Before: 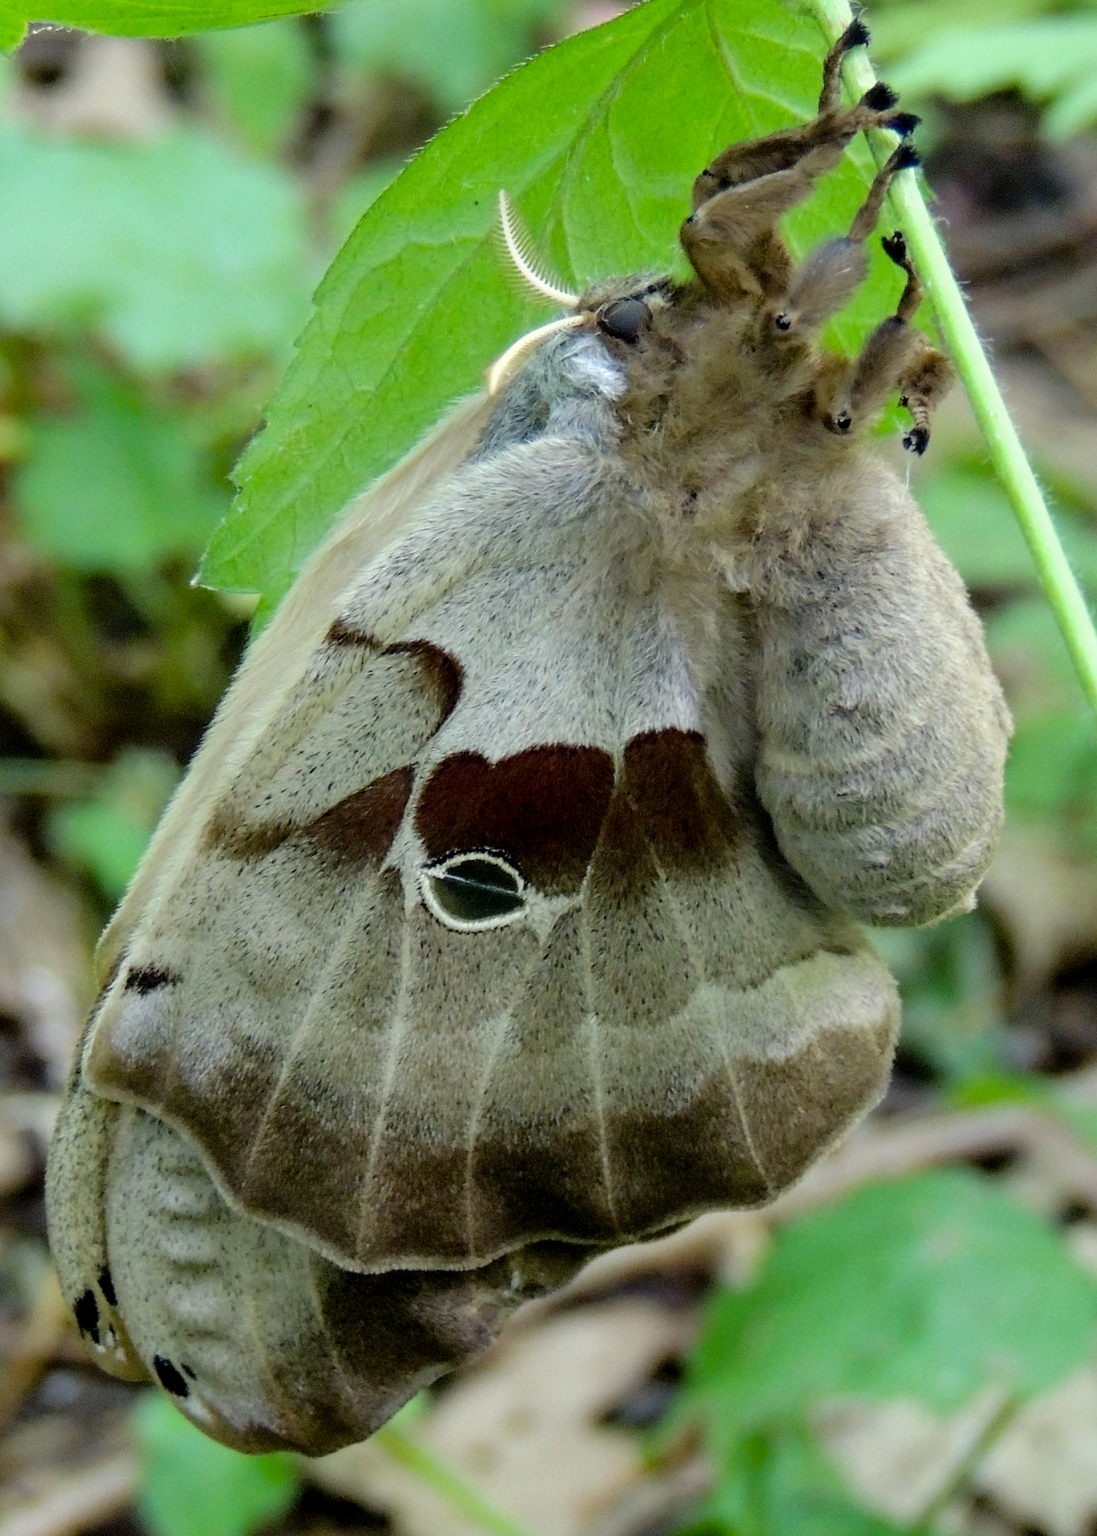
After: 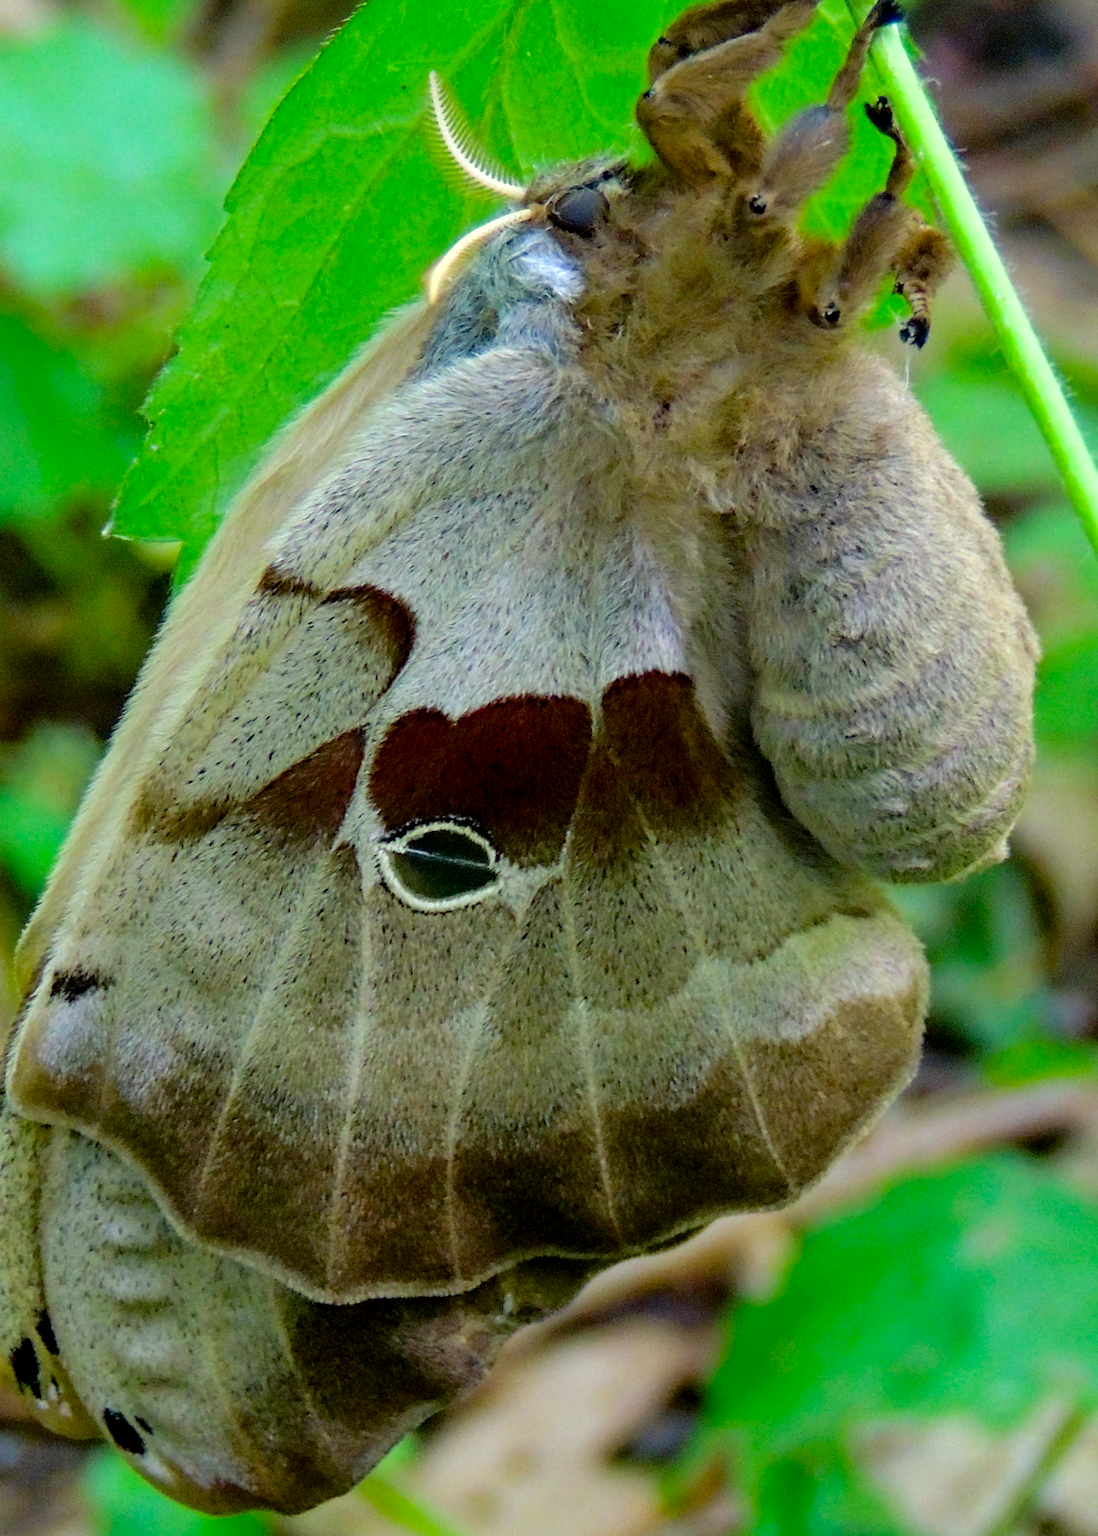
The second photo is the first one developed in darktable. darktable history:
crop and rotate: angle 2.82°, left 5.614%, top 5.685%
contrast brightness saturation: saturation 0.511
haze removal: on, module defaults
